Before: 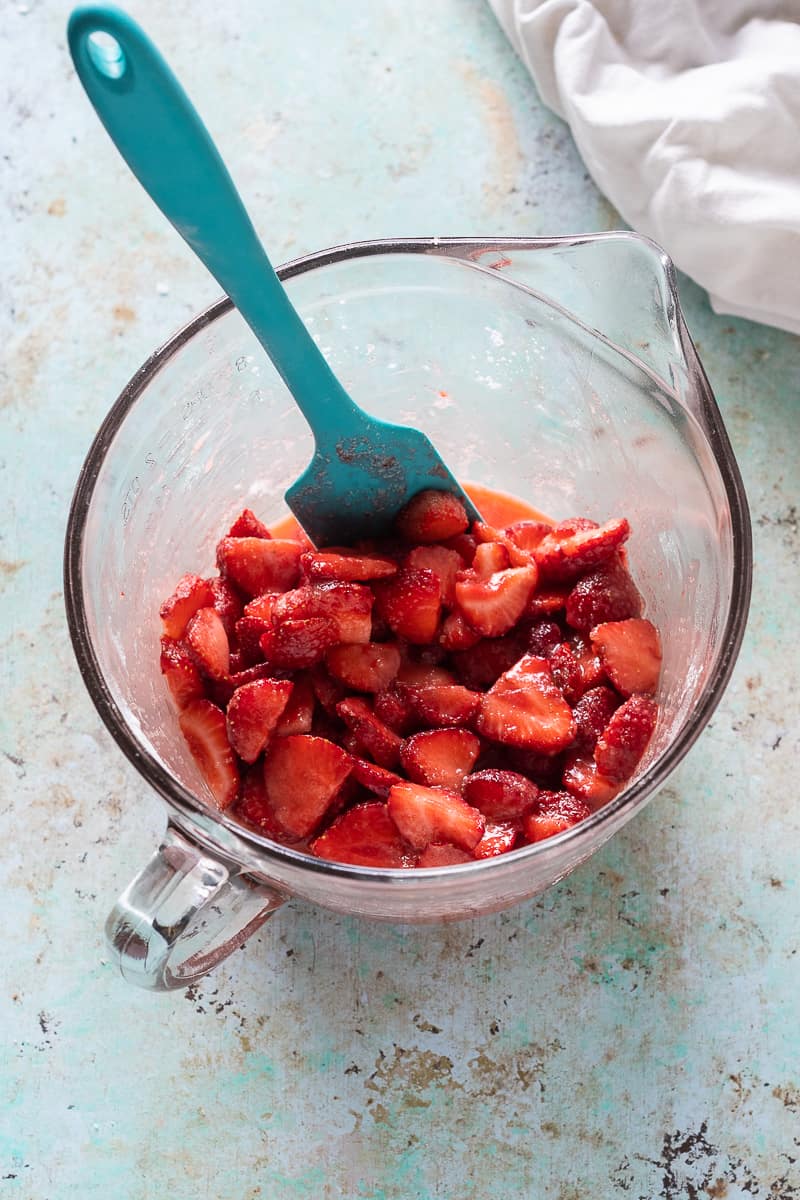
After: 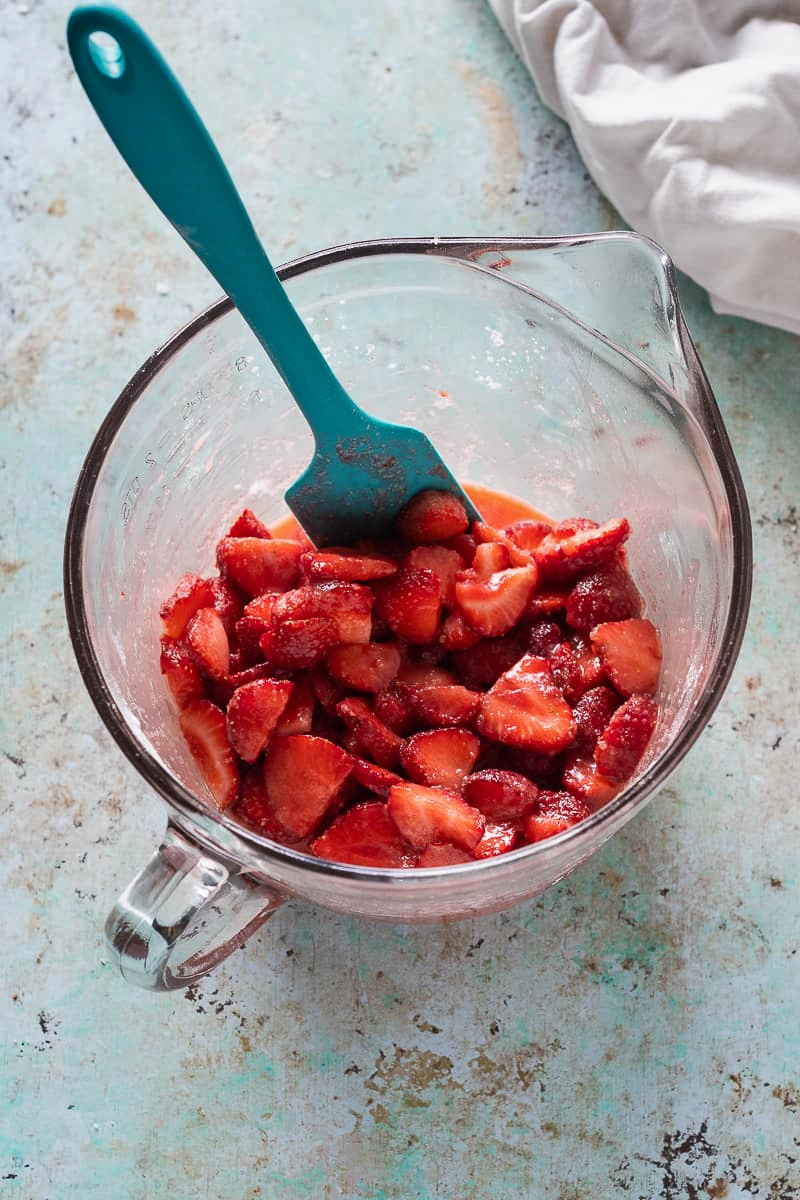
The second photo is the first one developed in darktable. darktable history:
shadows and highlights: shadows 43.71, white point adjustment -1.46, soften with gaussian
tone equalizer: on, module defaults
